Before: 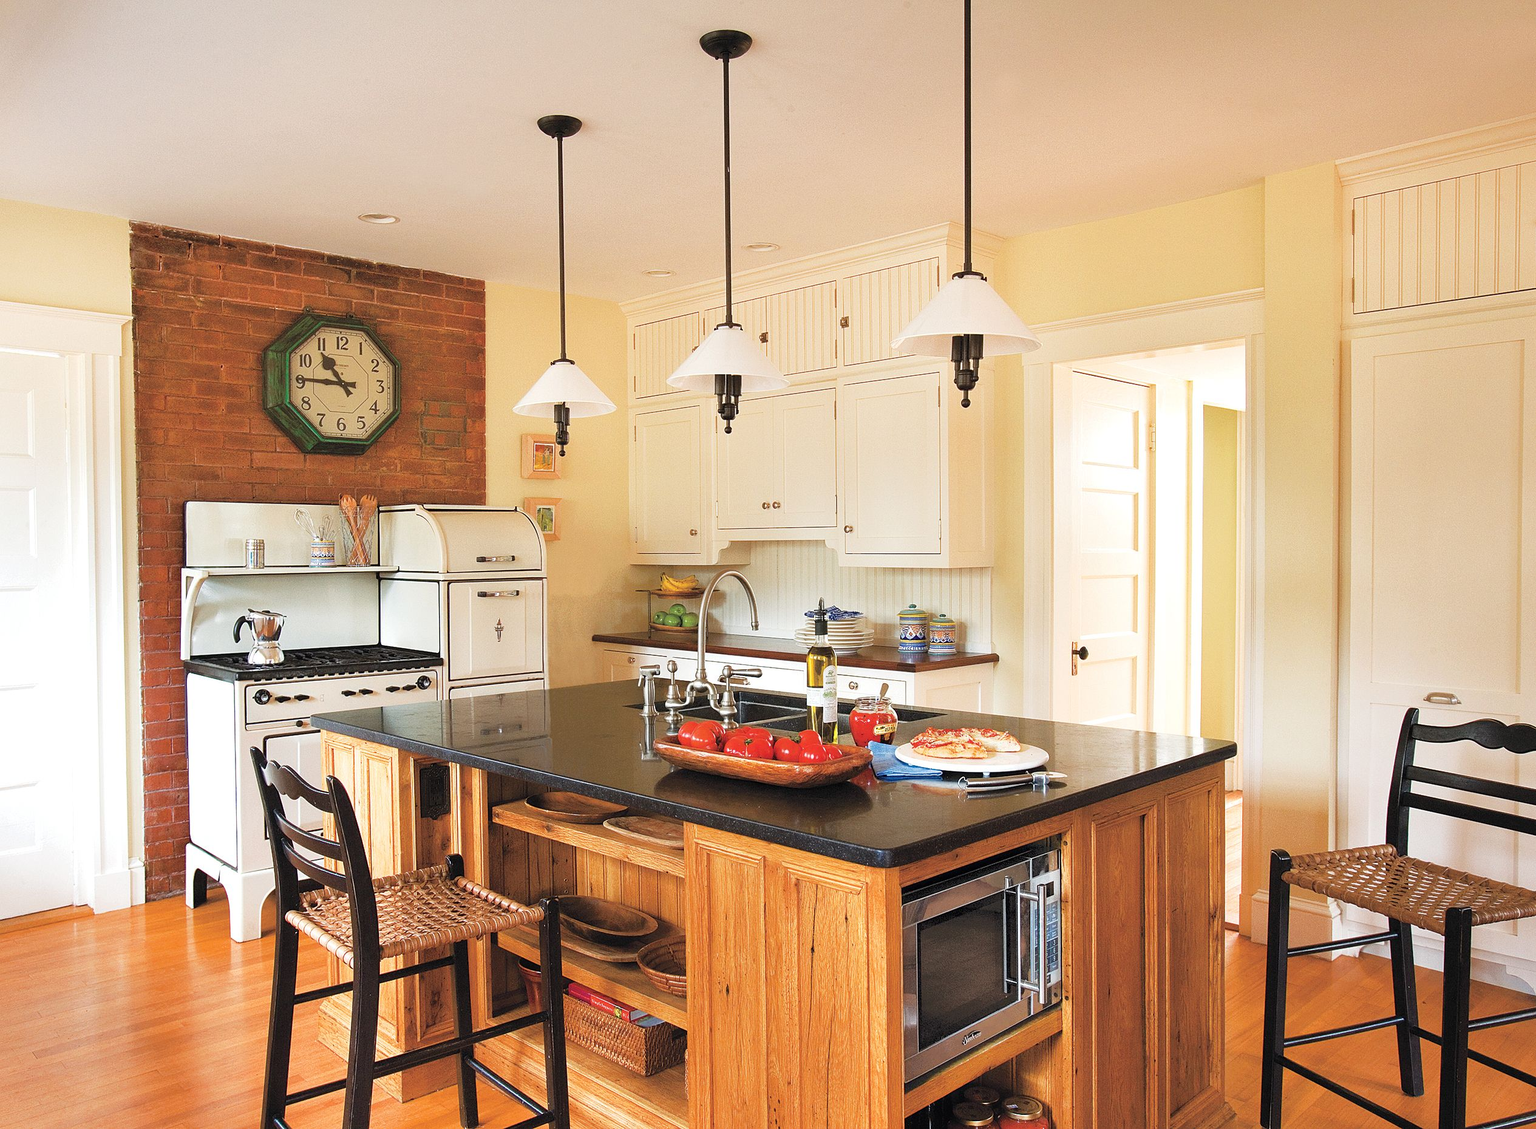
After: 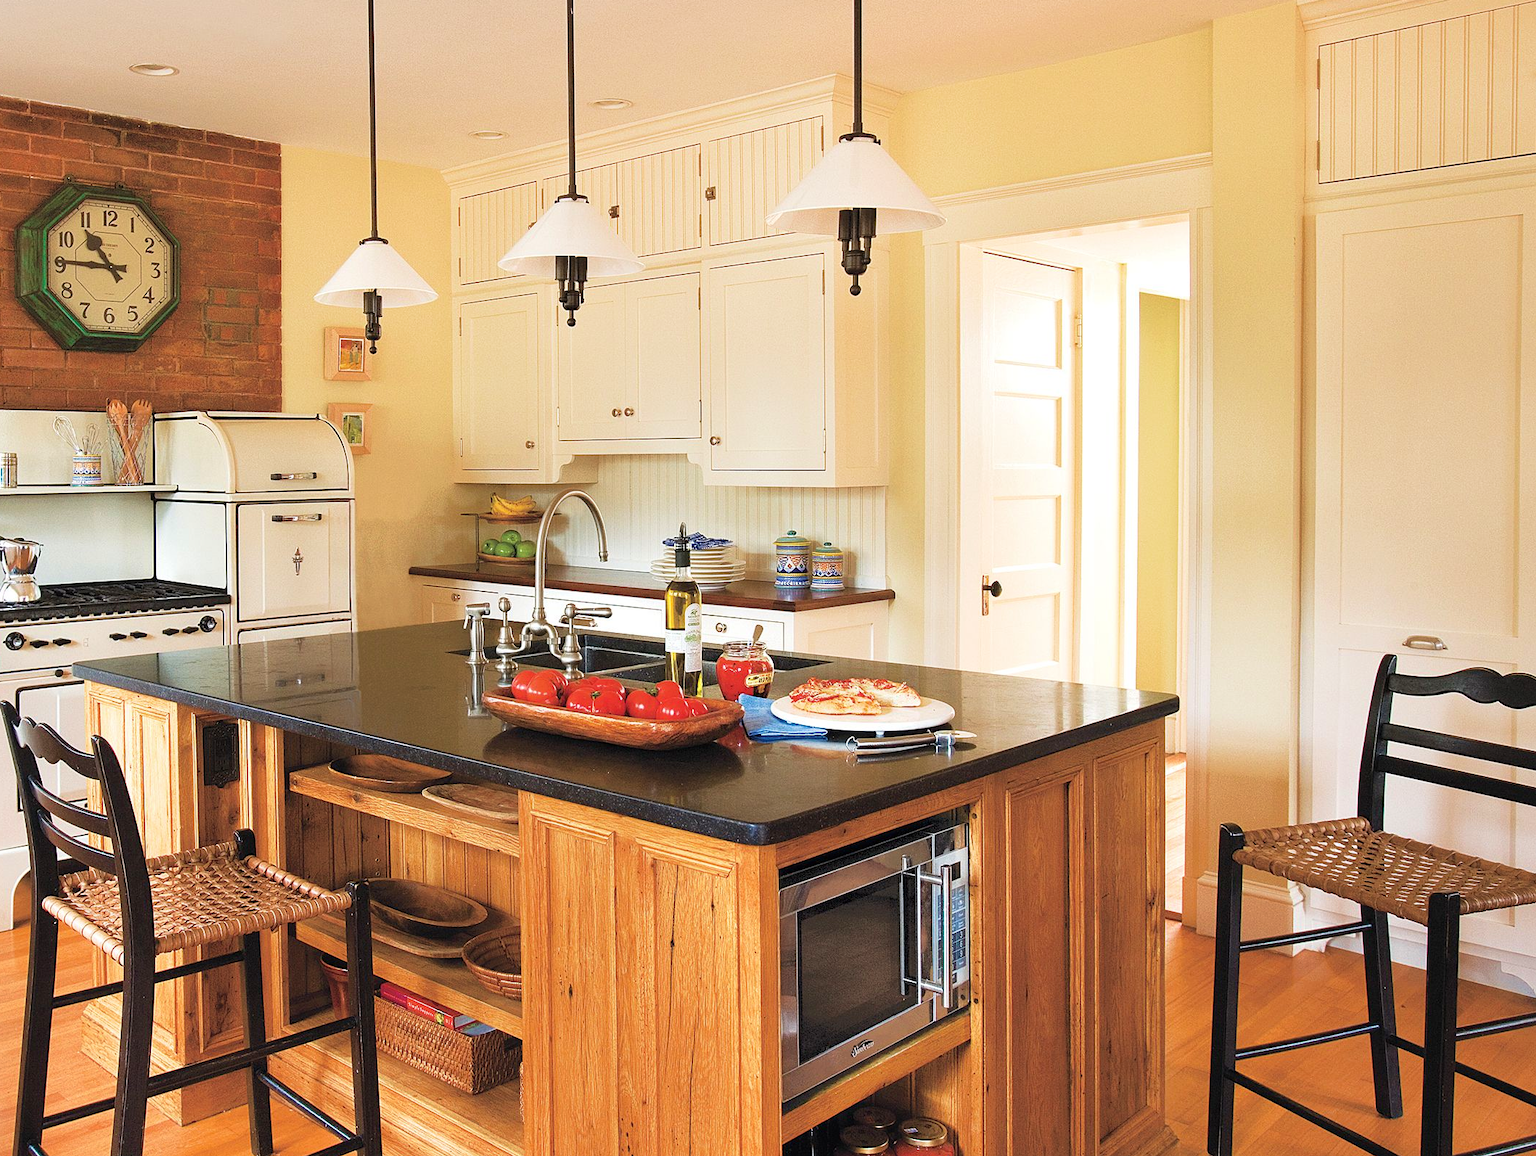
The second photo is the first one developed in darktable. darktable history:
crop: left 16.315%, top 14.246%
velvia: on, module defaults
